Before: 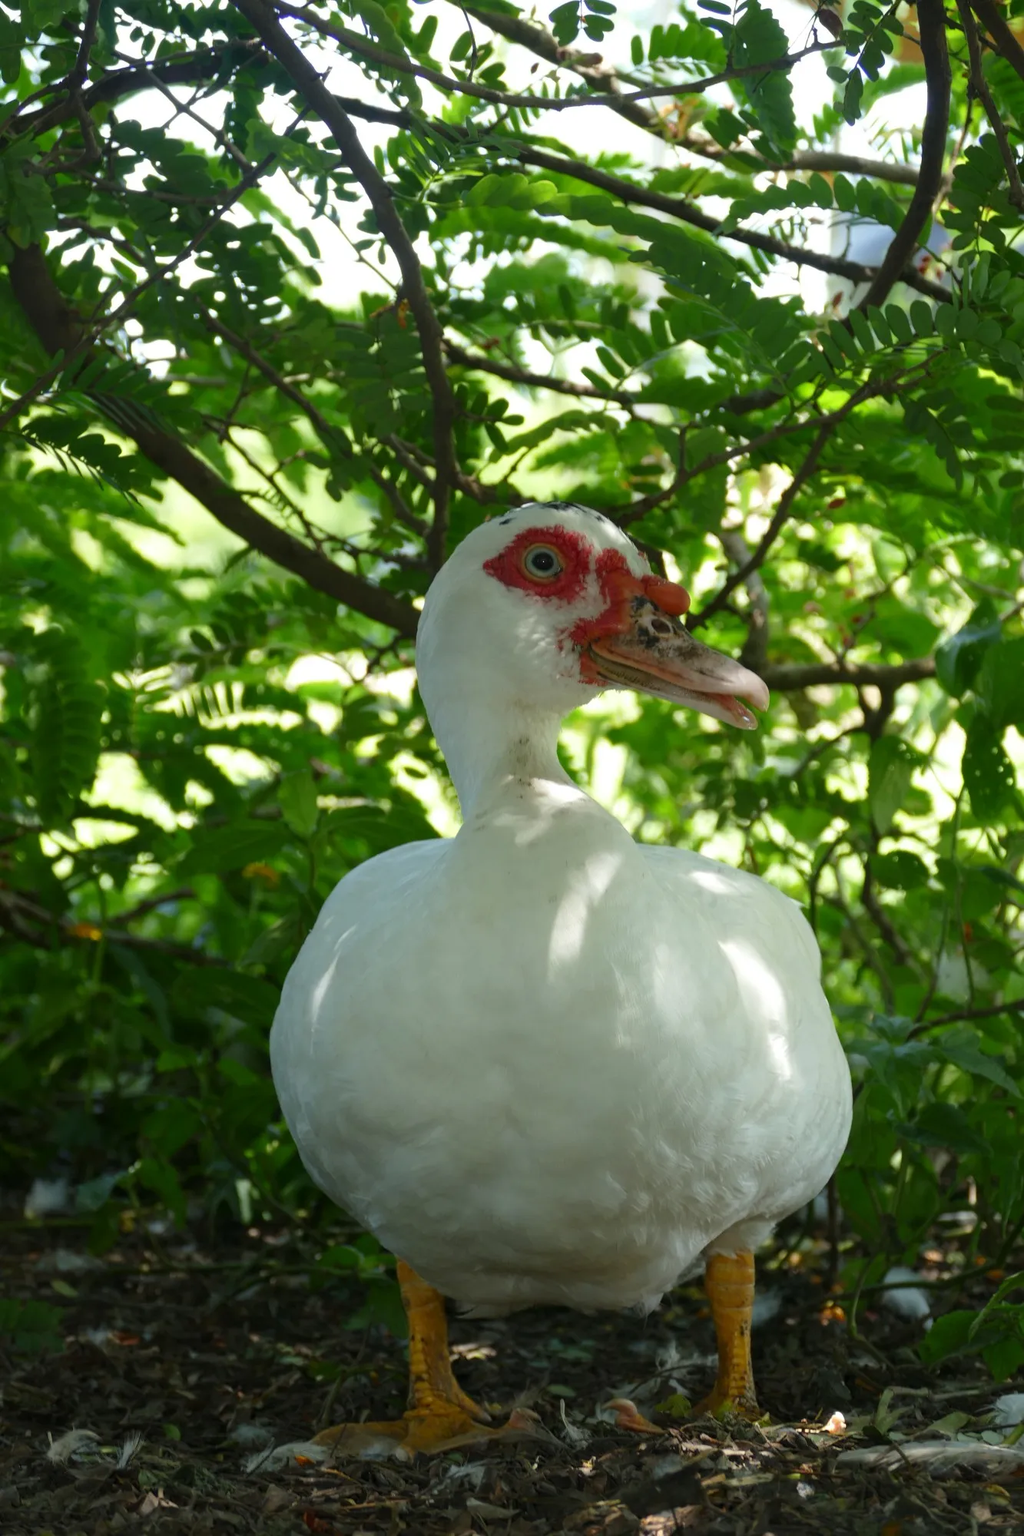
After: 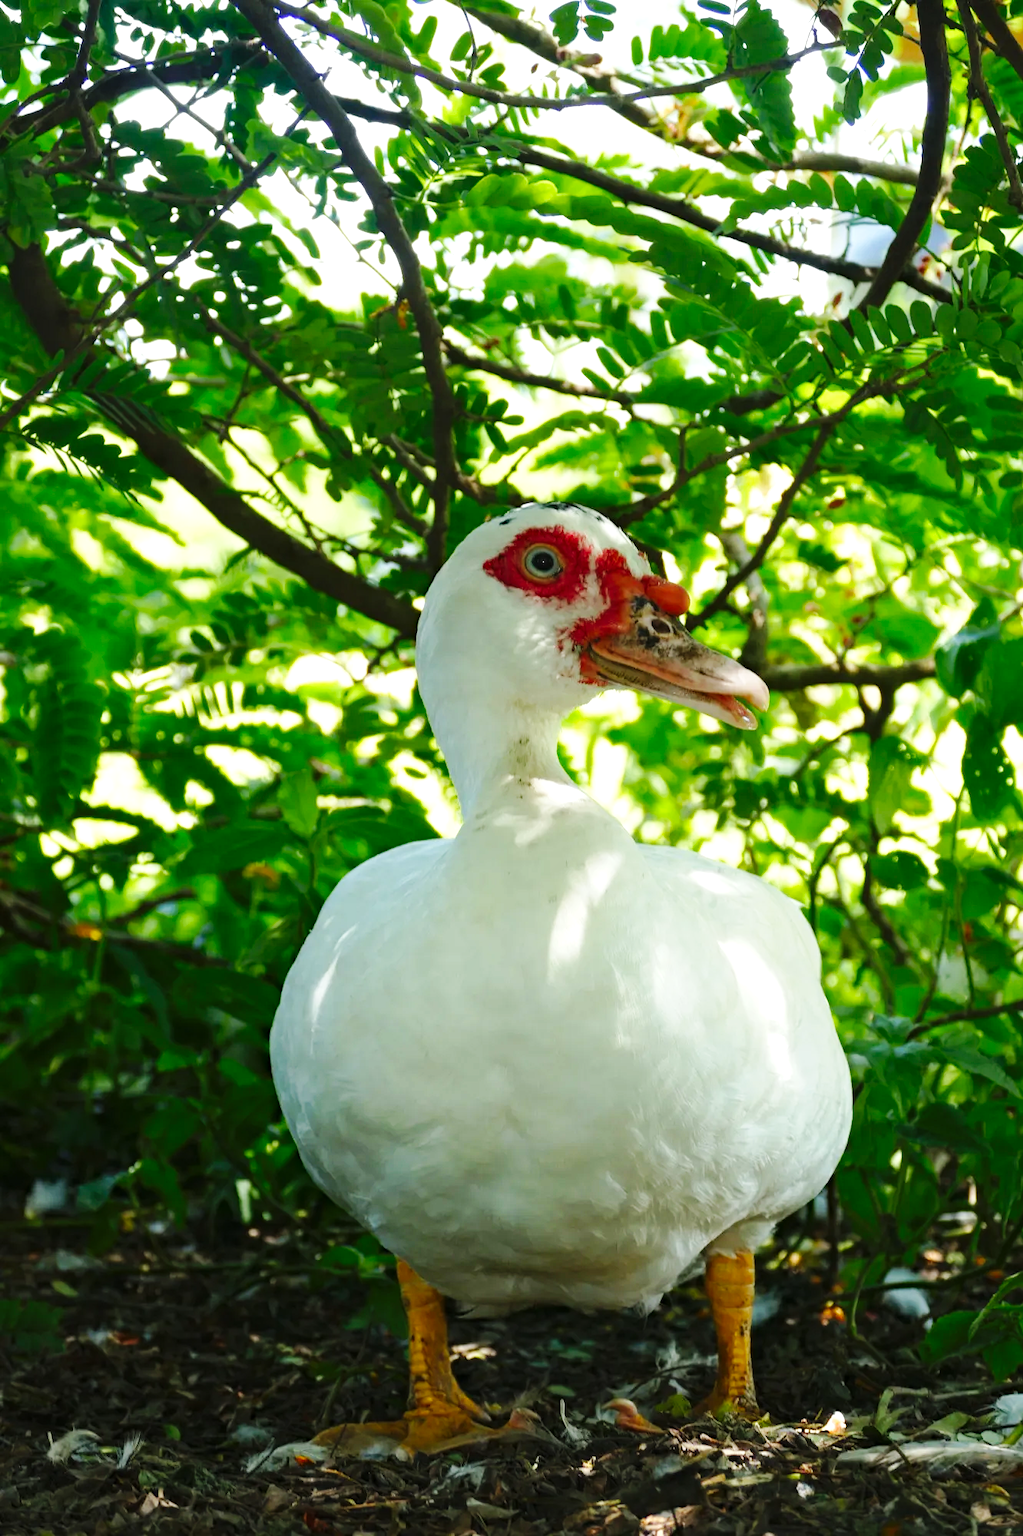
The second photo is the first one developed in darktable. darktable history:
base curve: curves: ch0 [(0, 0) (0.032, 0.025) (0.121, 0.166) (0.206, 0.329) (0.605, 0.79) (1, 1)], preserve colors none
white balance: emerald 1
haze removal: compatibility mode true, adaptive false
exposure: black level correction 0, exposure 0.5 EV, compensate highlight preservation false
